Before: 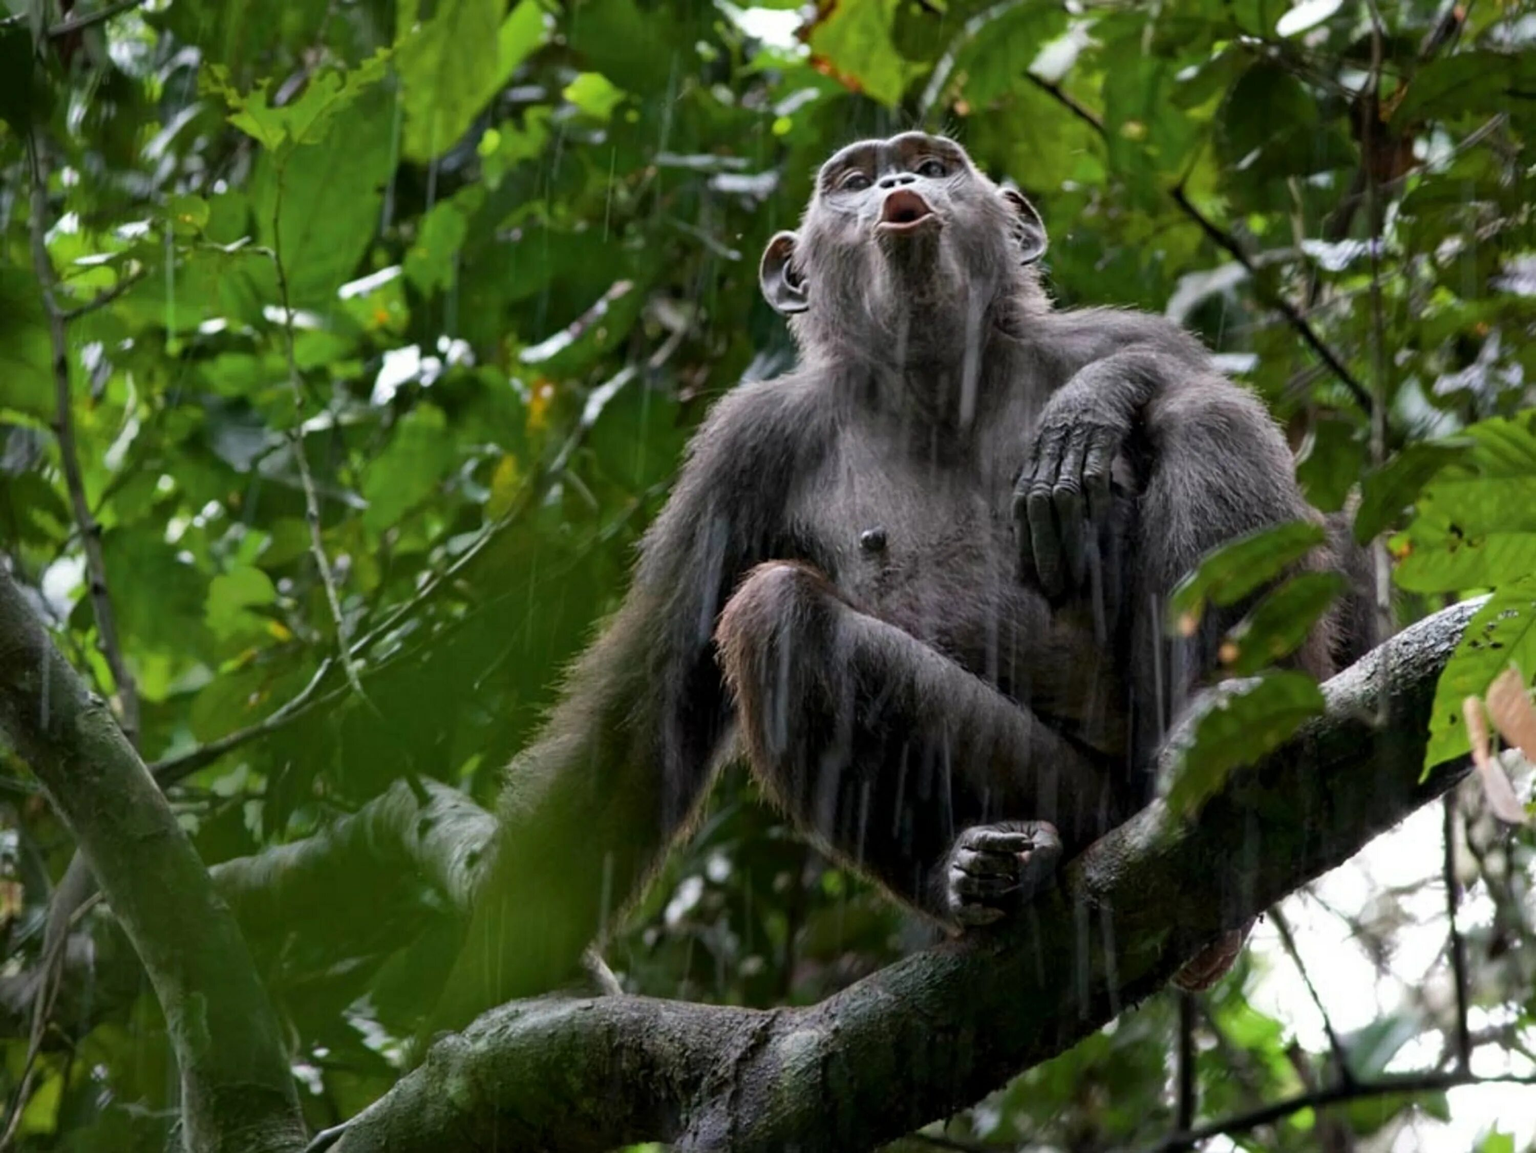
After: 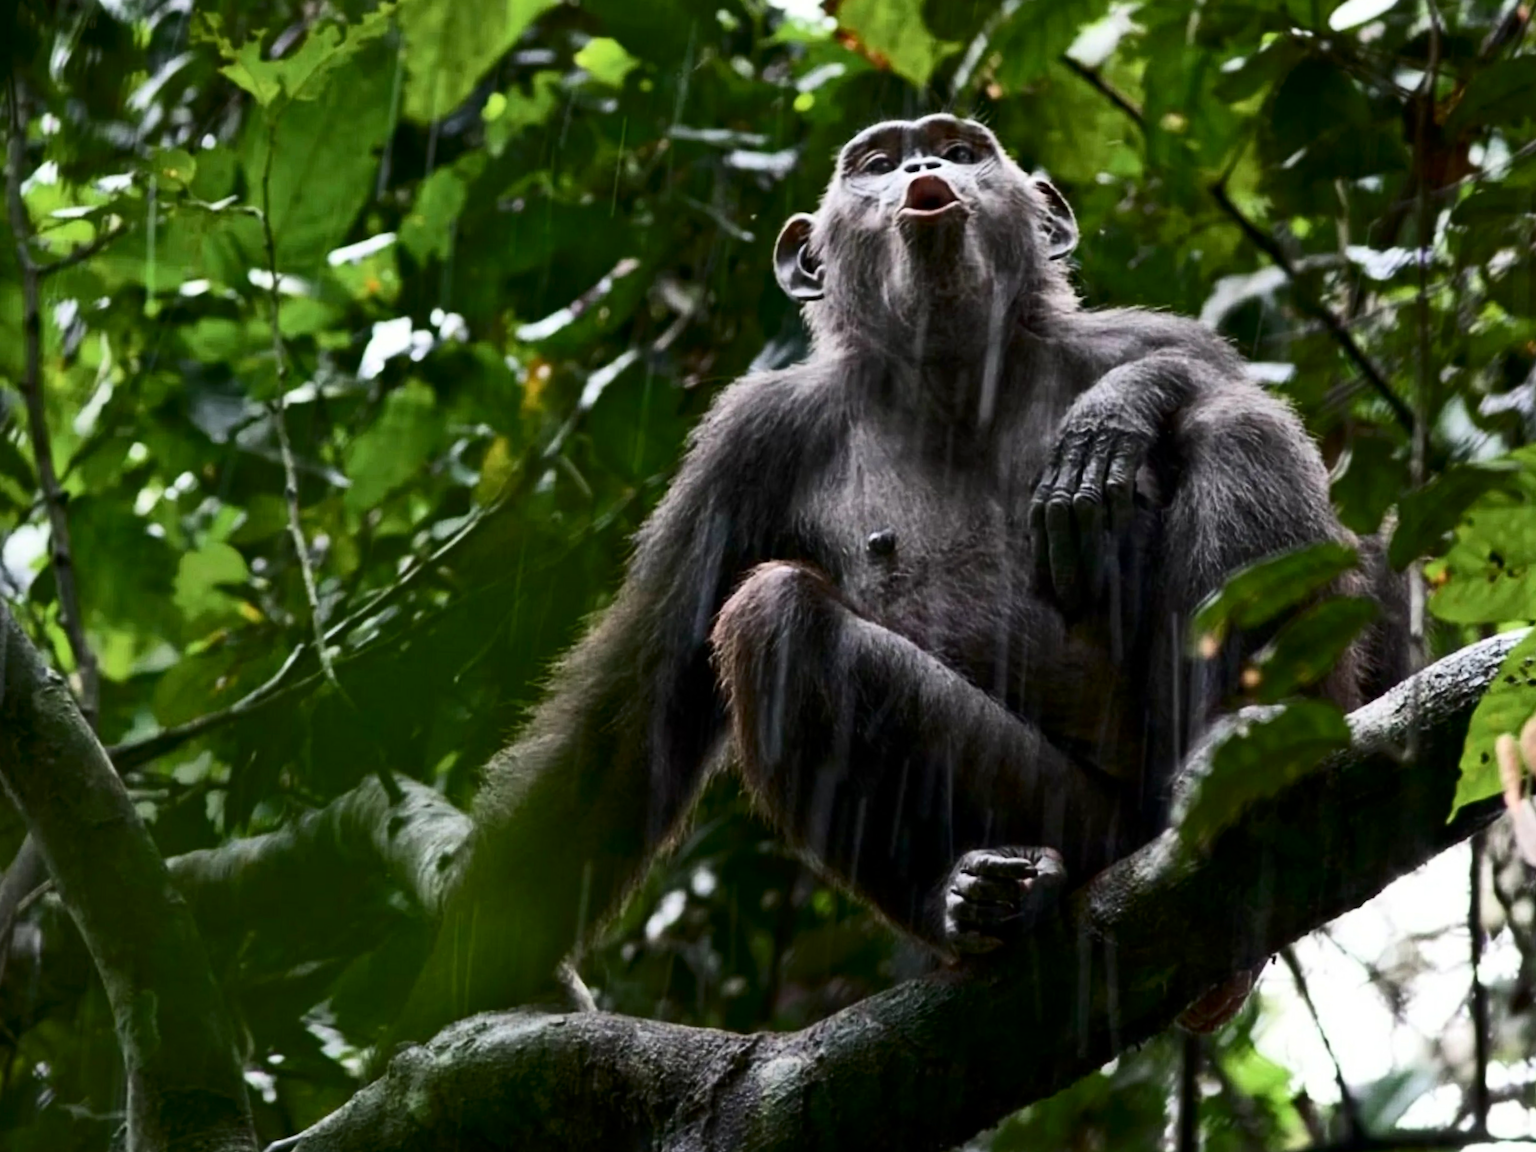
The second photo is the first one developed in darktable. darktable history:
crop and rotate: angle -2.42°
contrast brightness saturation: contrast 0.292
